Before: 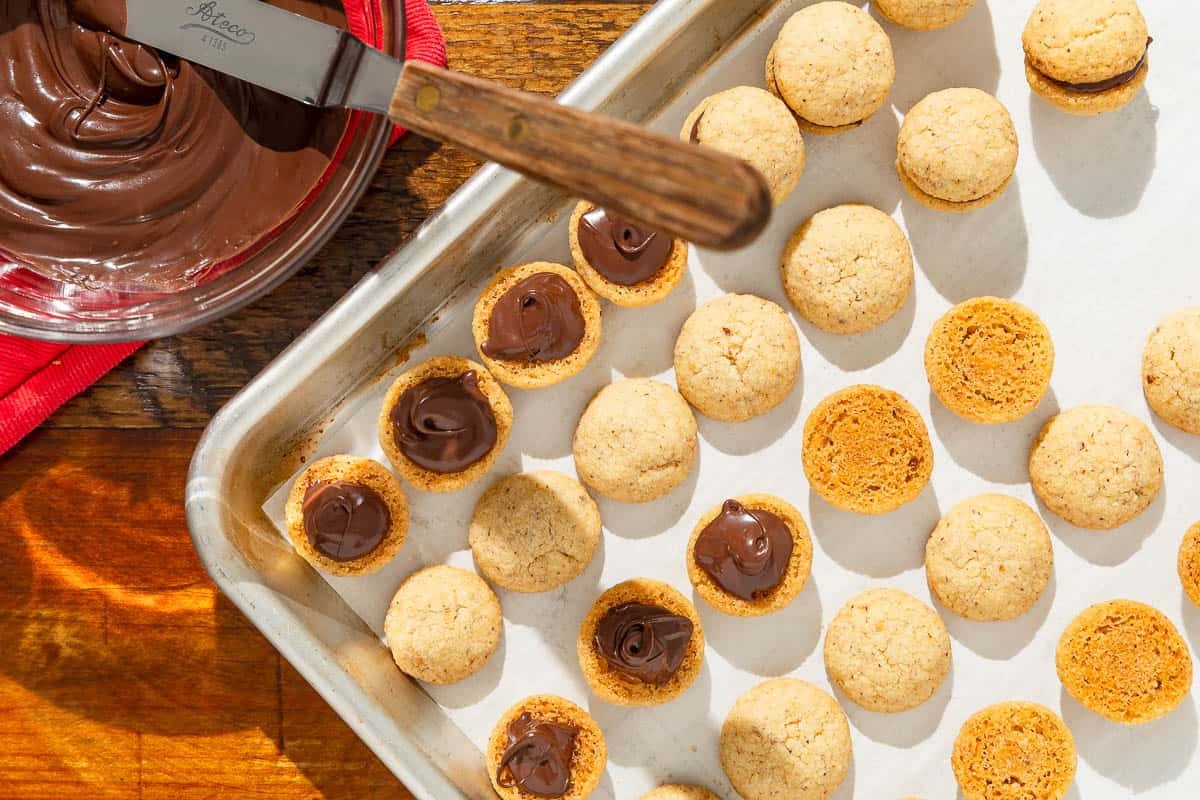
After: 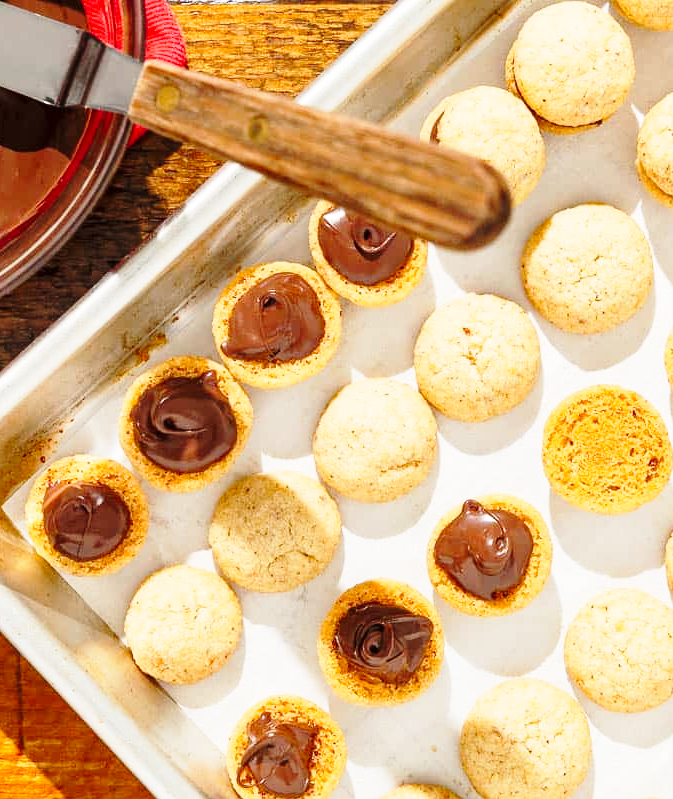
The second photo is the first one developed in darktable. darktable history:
crop: left 21.703%, right 22.161%, bottom 0.015%
base curve: curves: ch0 [(0, 0) (0.028, 0.03) (0.121, 0.232) (0.46, 0.748) (0.859, 0.968) (1, 1)], preserve colors none
